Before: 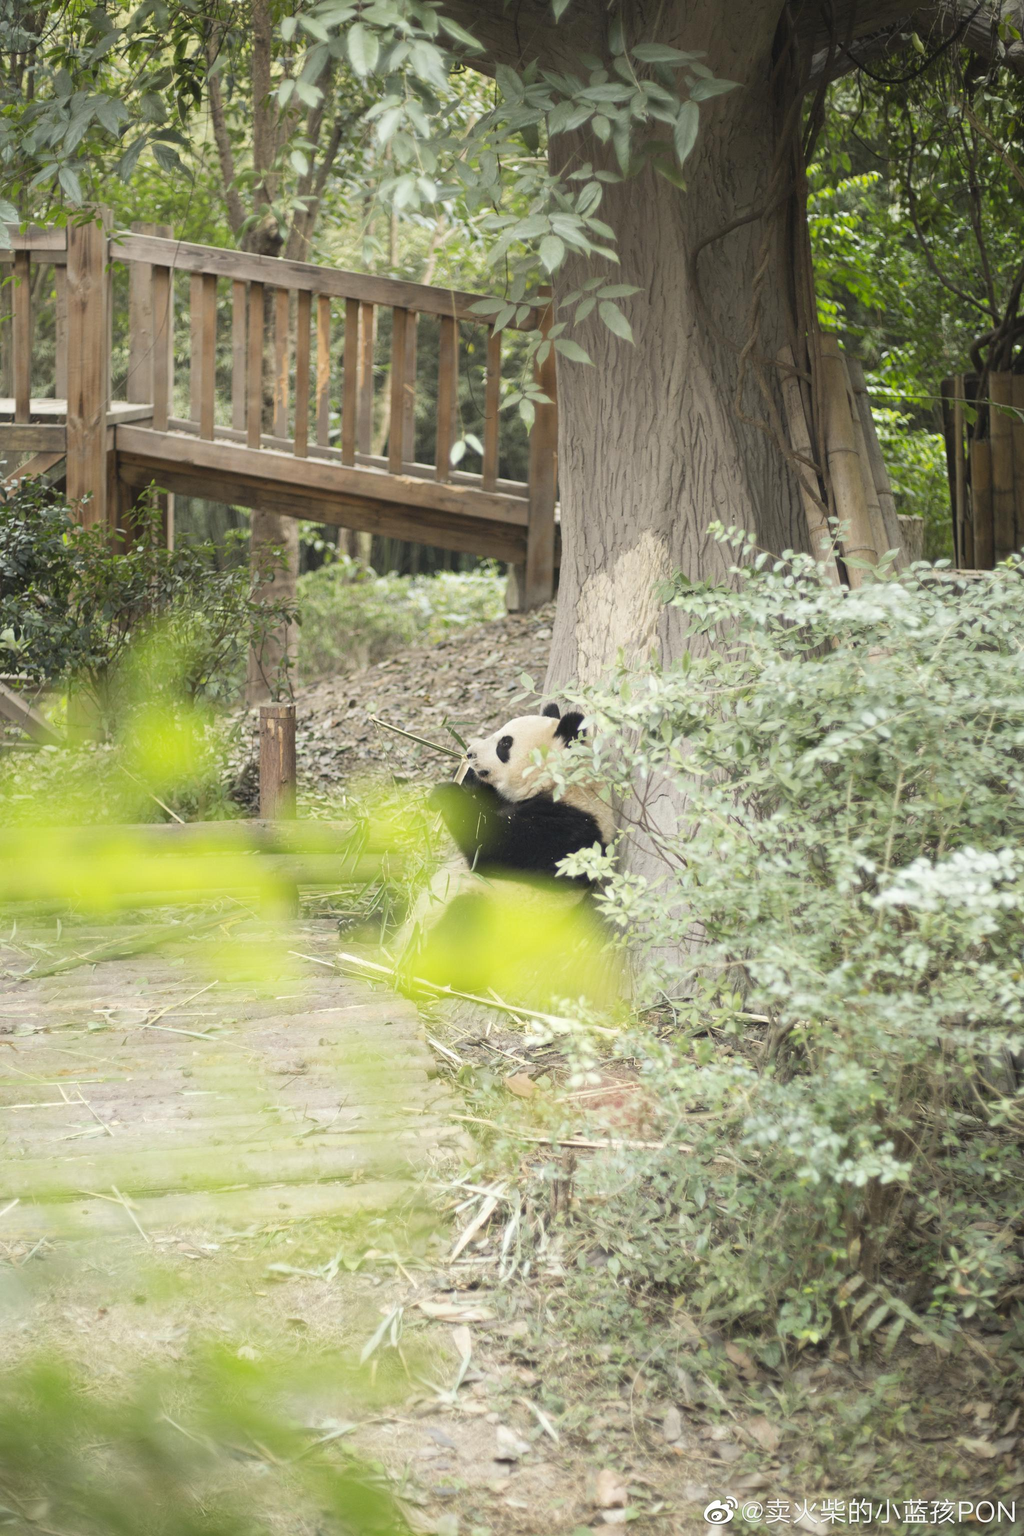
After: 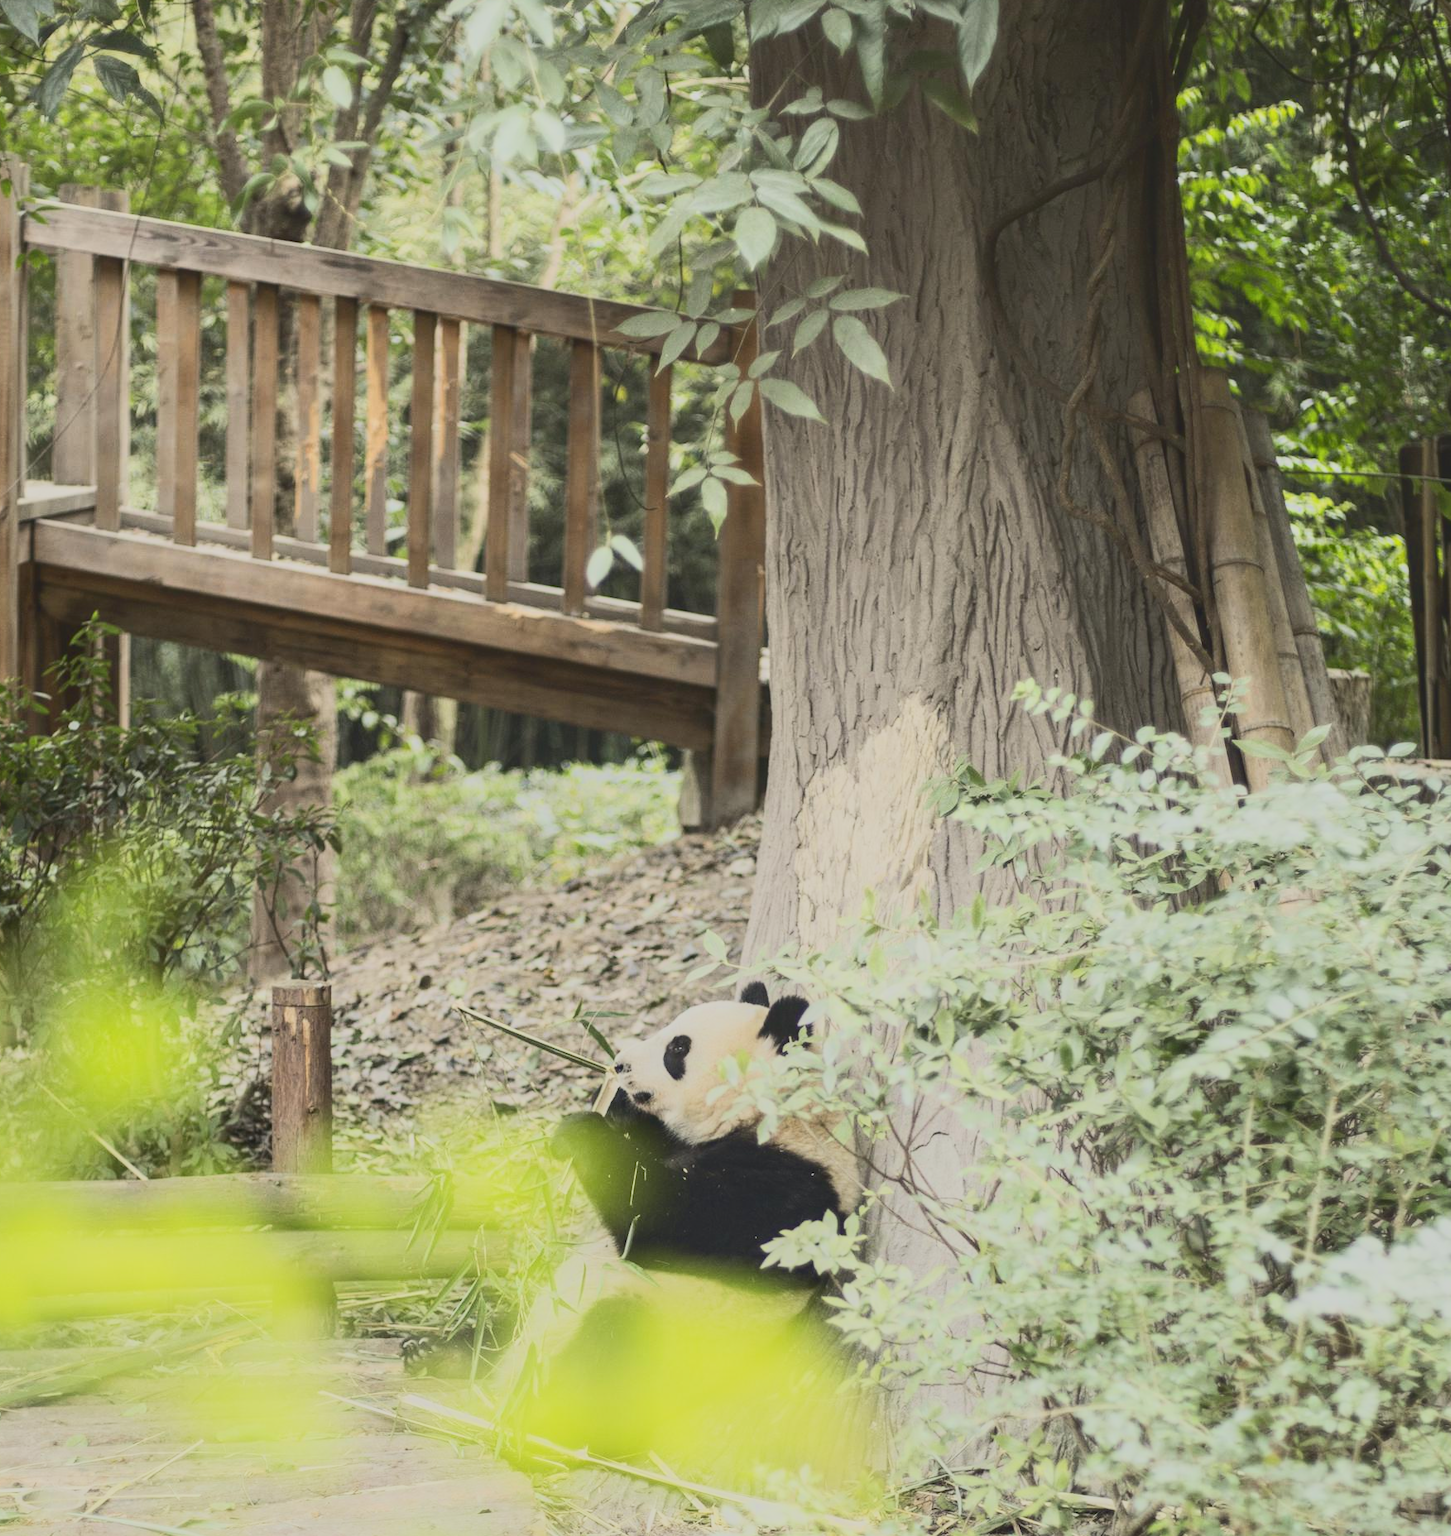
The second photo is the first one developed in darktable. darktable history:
crop and rotate: left 9.345%, top 7.22%, right 4.982%, bottom 32.331%
filmic rgb: black relative exposure -7.65 EV, white relative exposure 4.56 EV, hardness 3.61, color science v6 (2022)
local contrast: on, module defaults
tone curve: curves: ch0 [(0, 0.148) (0.191, 0.225) (0.39, 0.373) (0.669, 0.716) (0.847, 0.818) (1, 0.839)]
